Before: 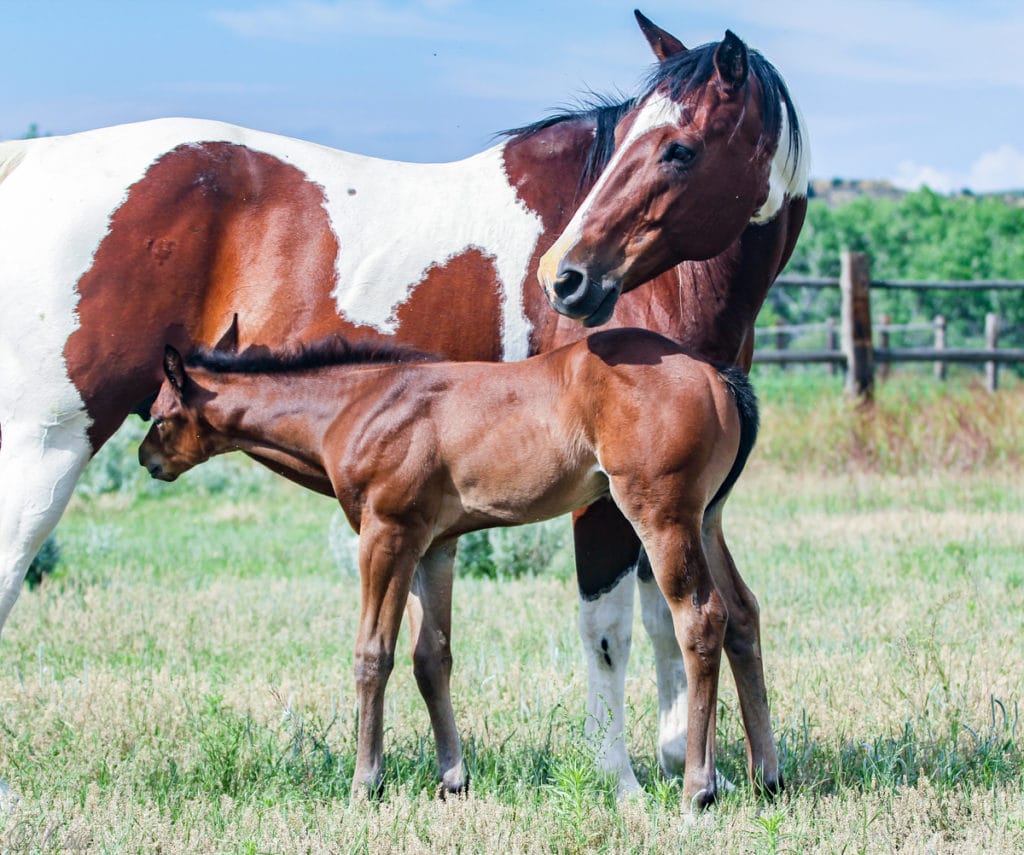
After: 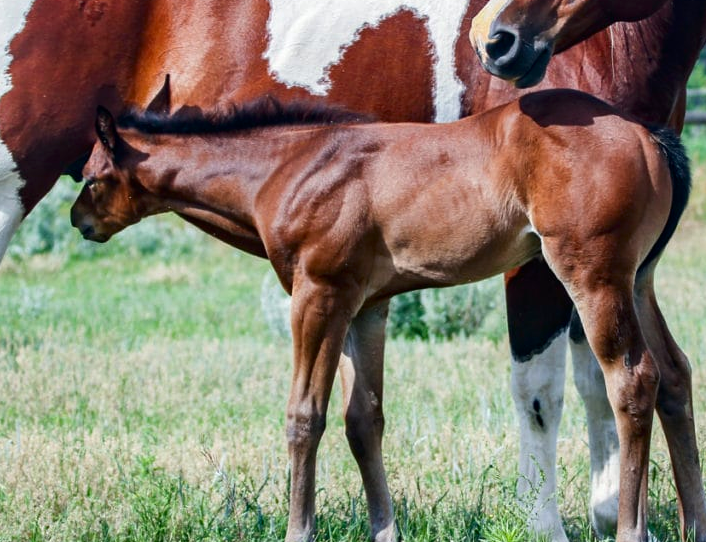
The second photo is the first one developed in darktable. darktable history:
crop: left 6.654%, top 27.956%, right 24.323%, bottom 8.542%
contrast brightness saturation: contrast 0.069, brightness -0.126, saturation 0.058
